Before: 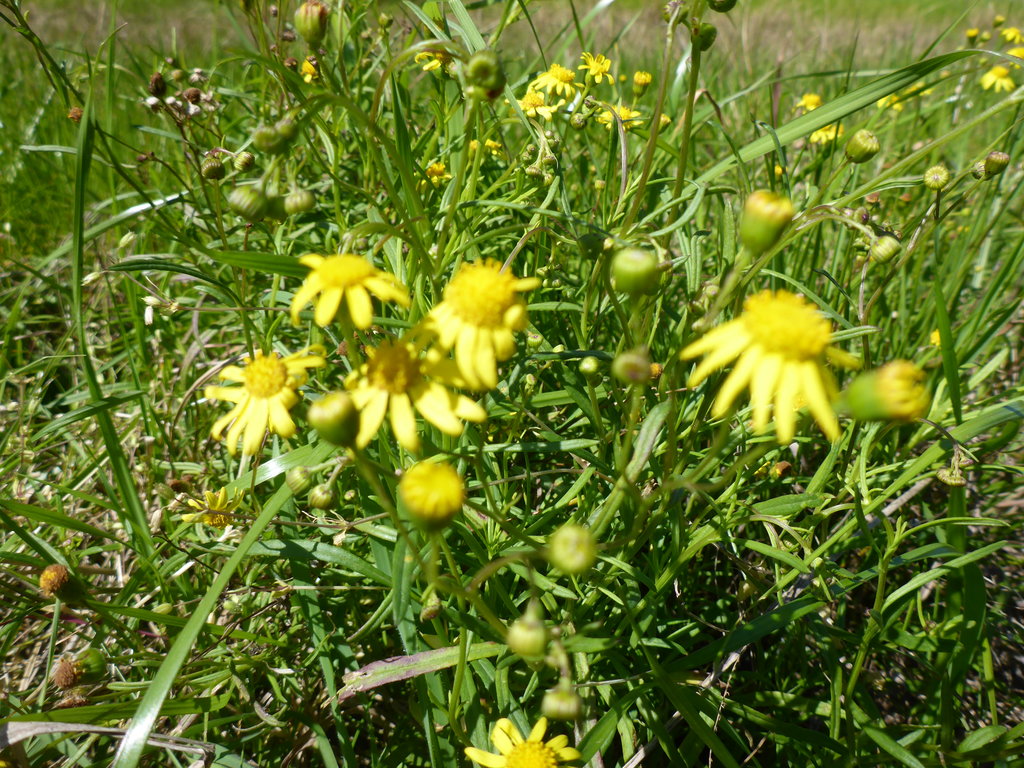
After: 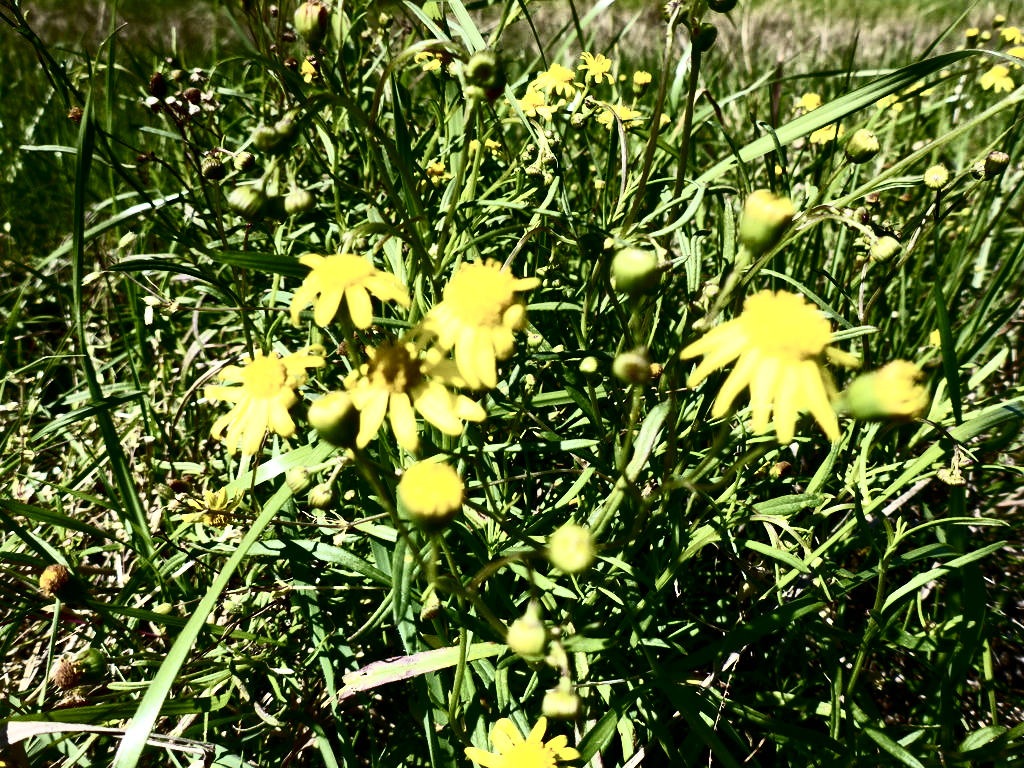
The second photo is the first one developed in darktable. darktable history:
local contrast: mode bilateral grid, contrast 20, coarseness 50, detail 161%, midtone range 0.2
graduated density: rotation 5.63°, offset 76.9
contrast brightness saturation: contrast 0.93, brightness 0.2
